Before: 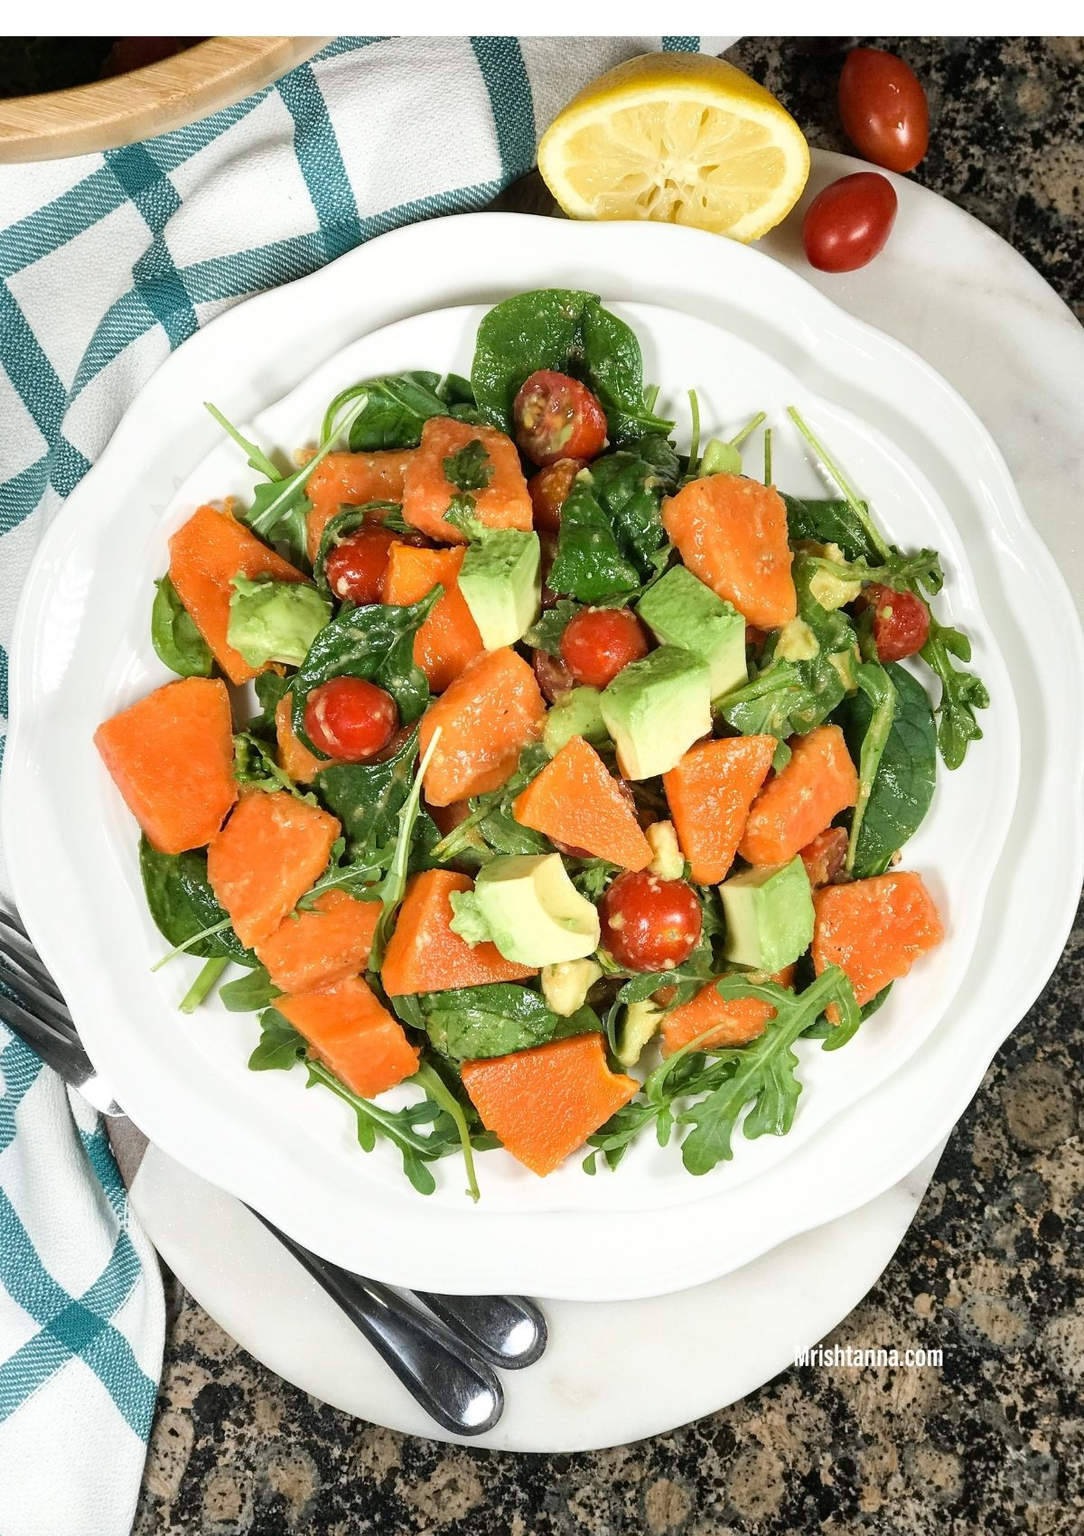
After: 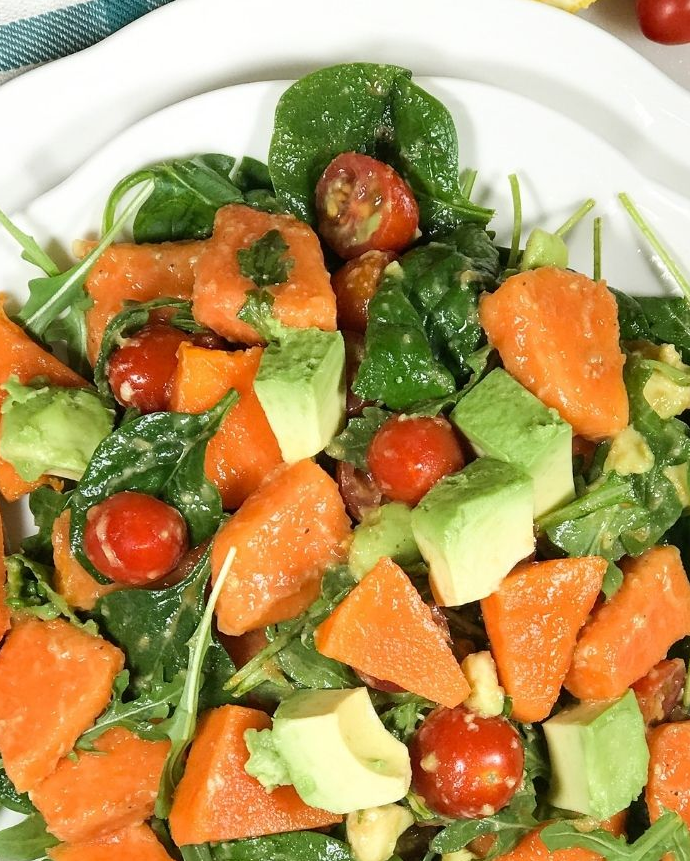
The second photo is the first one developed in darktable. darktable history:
crop: left 21.093%, top 15.154%, right 21.394%, bottom 34.166%
